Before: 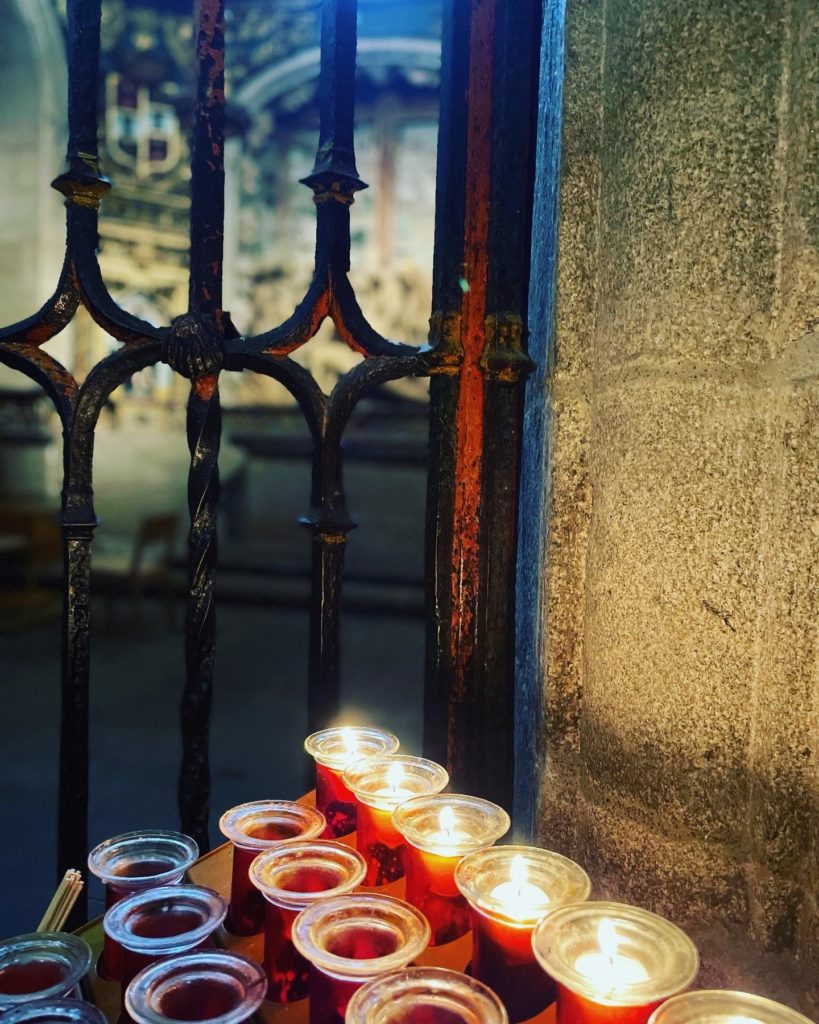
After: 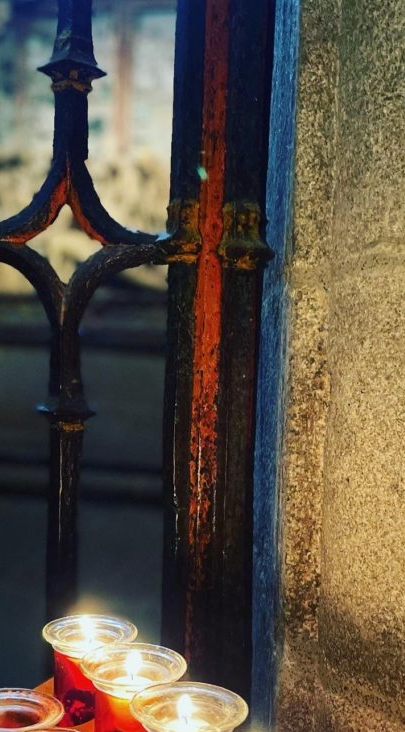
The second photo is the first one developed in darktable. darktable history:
crop: left 32.013%, top 10.951%, right 18.415%, bottom 17.54%
exposure: compensate highlight preservation false
